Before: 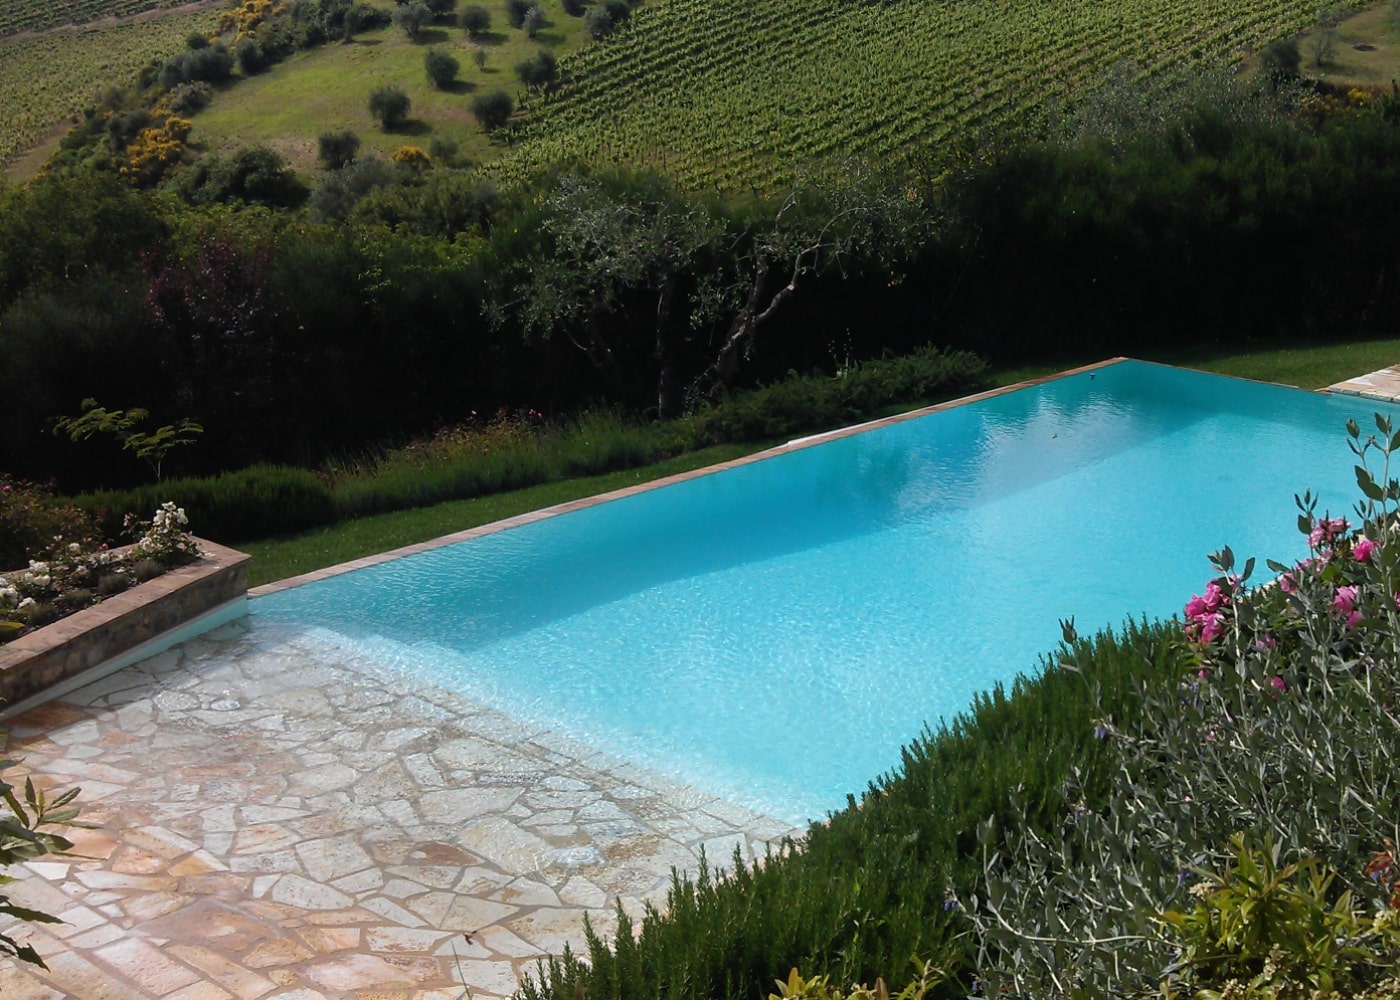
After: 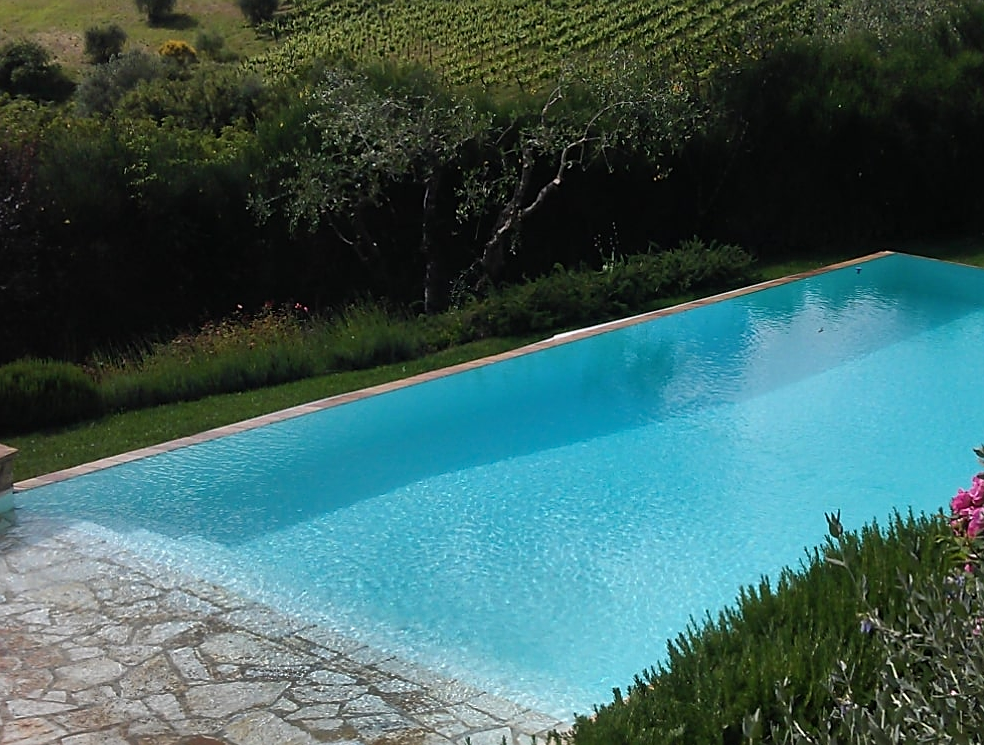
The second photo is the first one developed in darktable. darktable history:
crop and rotate: left 16.774%, top 10.665%, right 12.871%, bottom 14.743%
sharpen: on, module defaults
shadows and highlights: shadows 24.72, highlights -79.94, soften with gaussian
